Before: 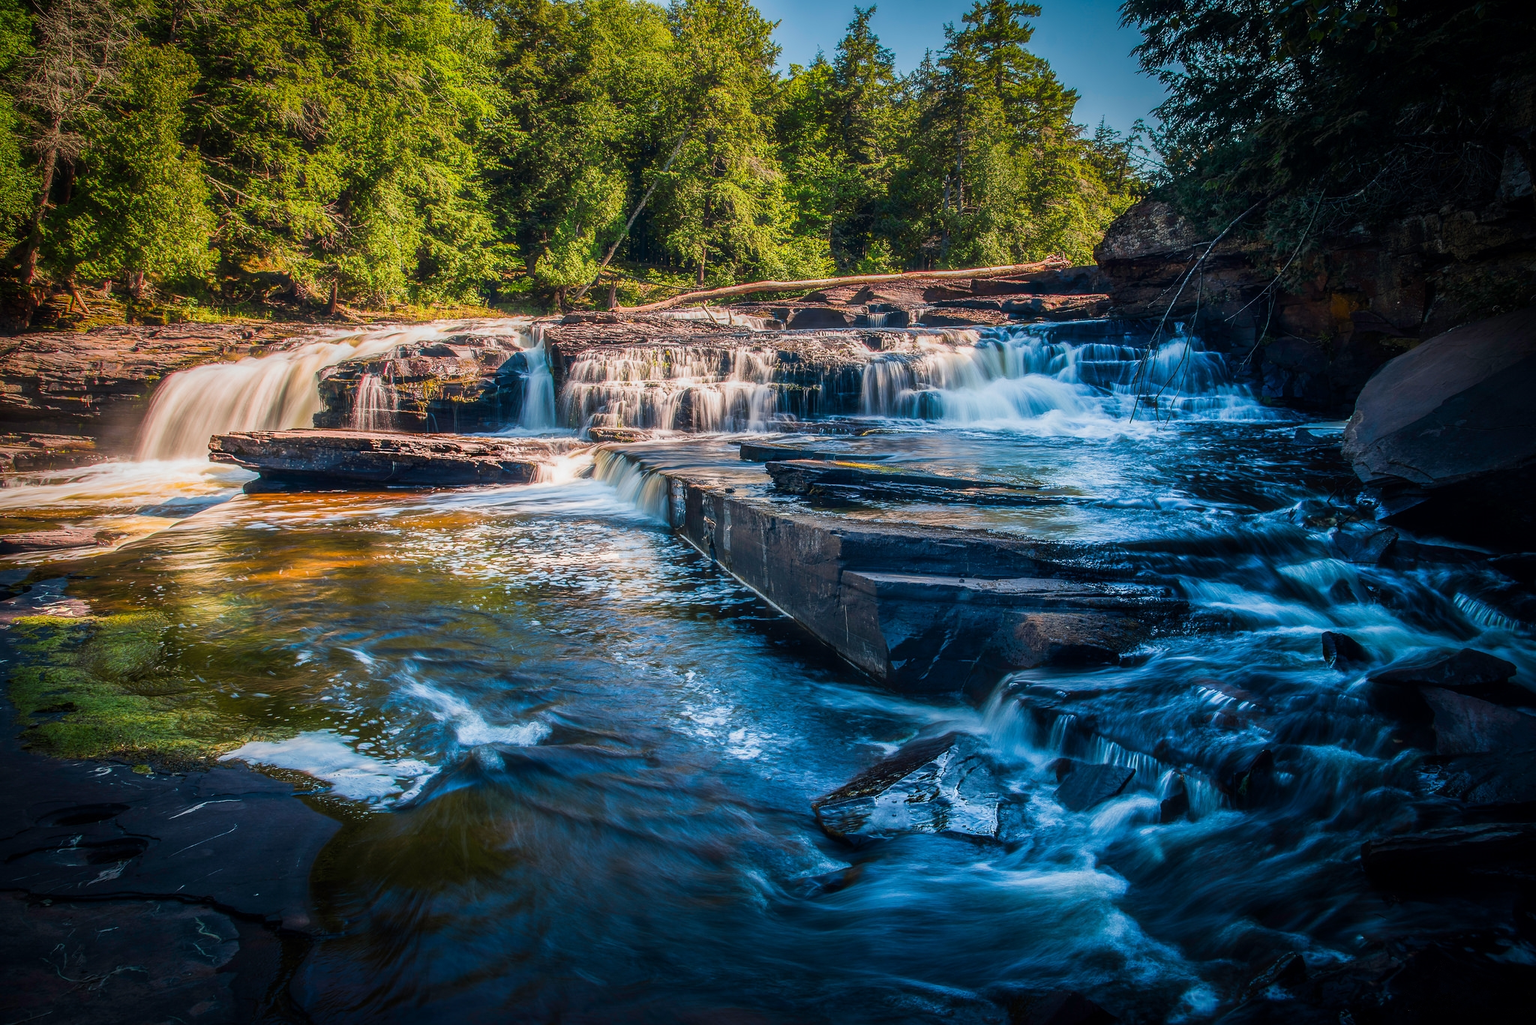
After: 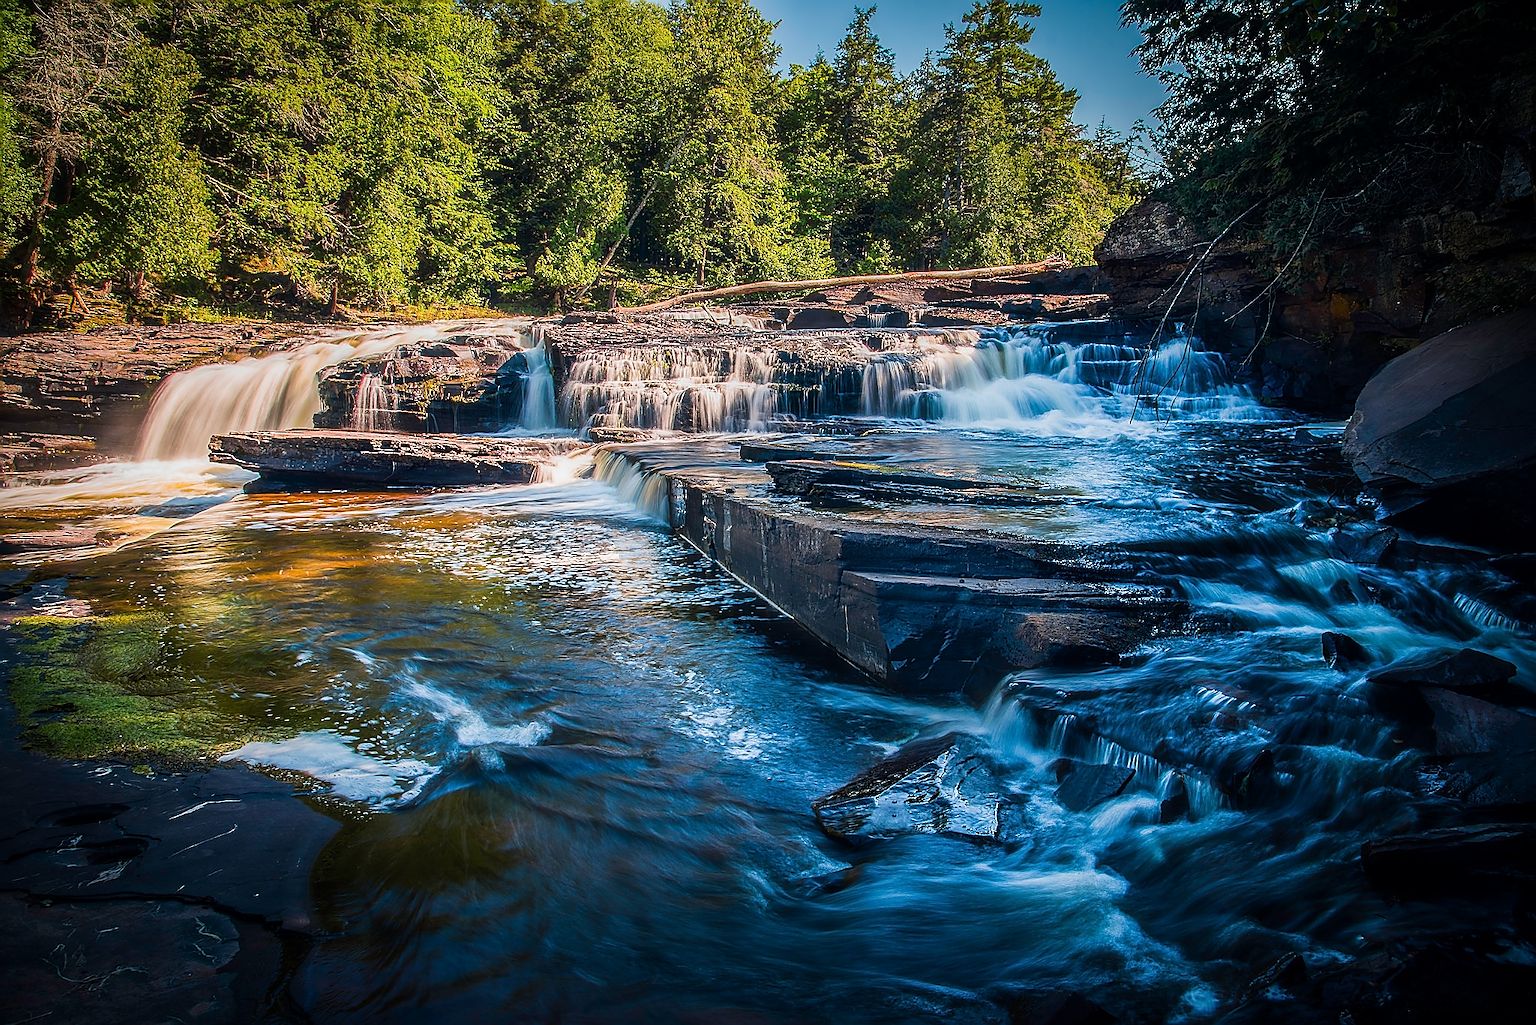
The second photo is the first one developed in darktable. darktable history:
sharpen: radius 1.407, amount 1.264, threshold 0.849
